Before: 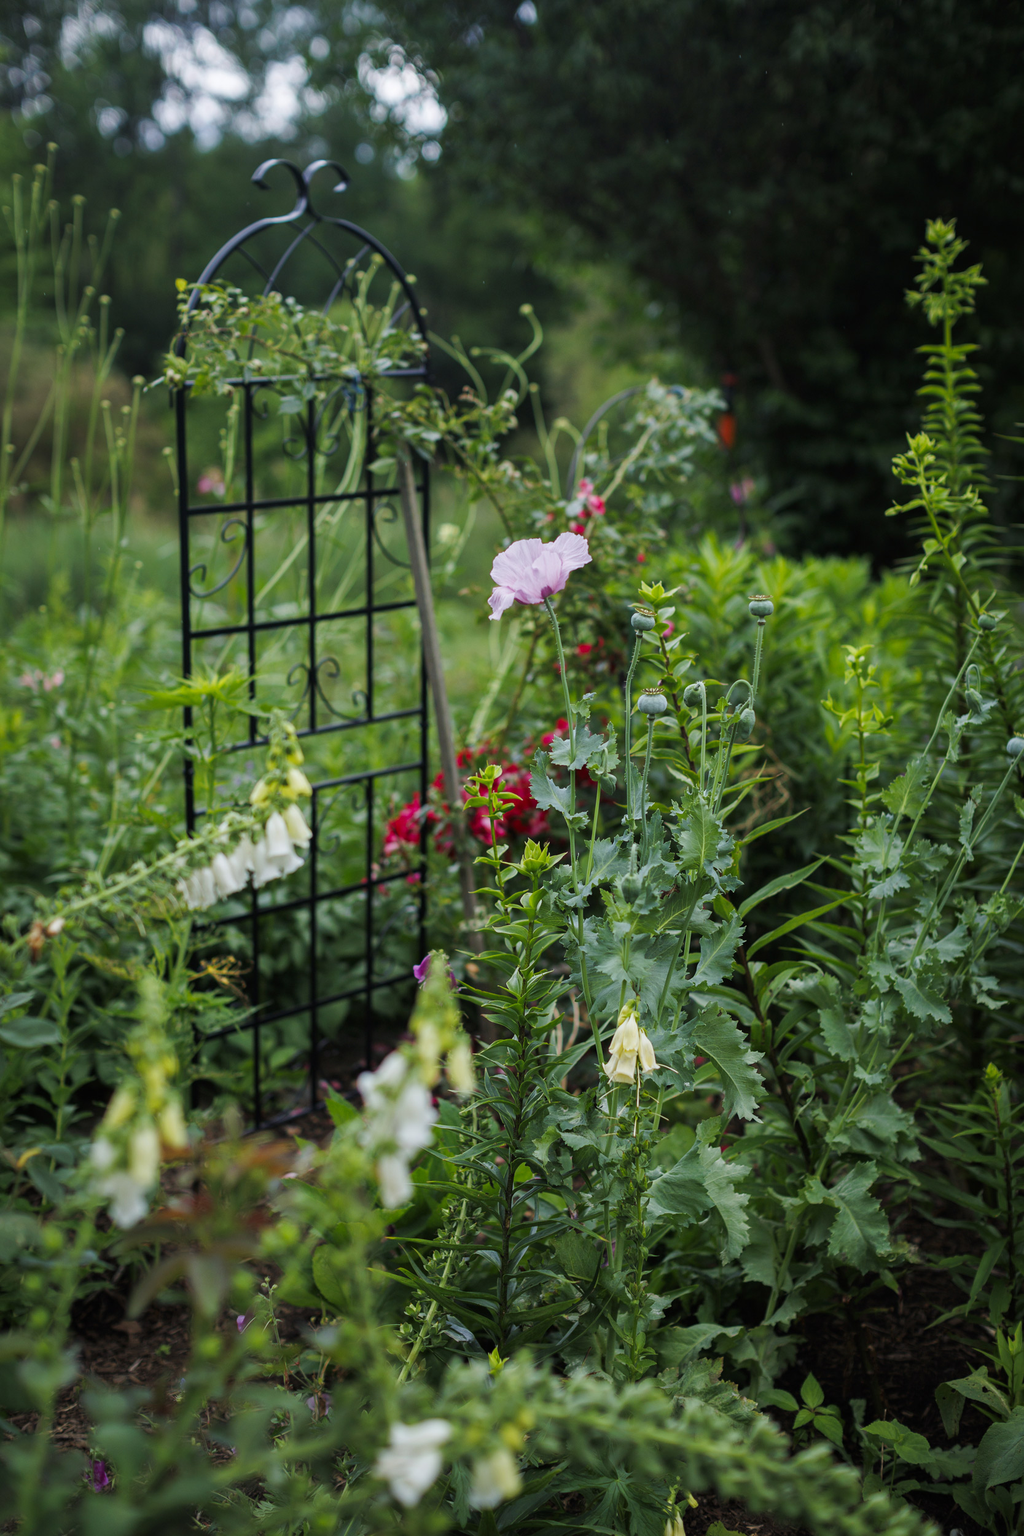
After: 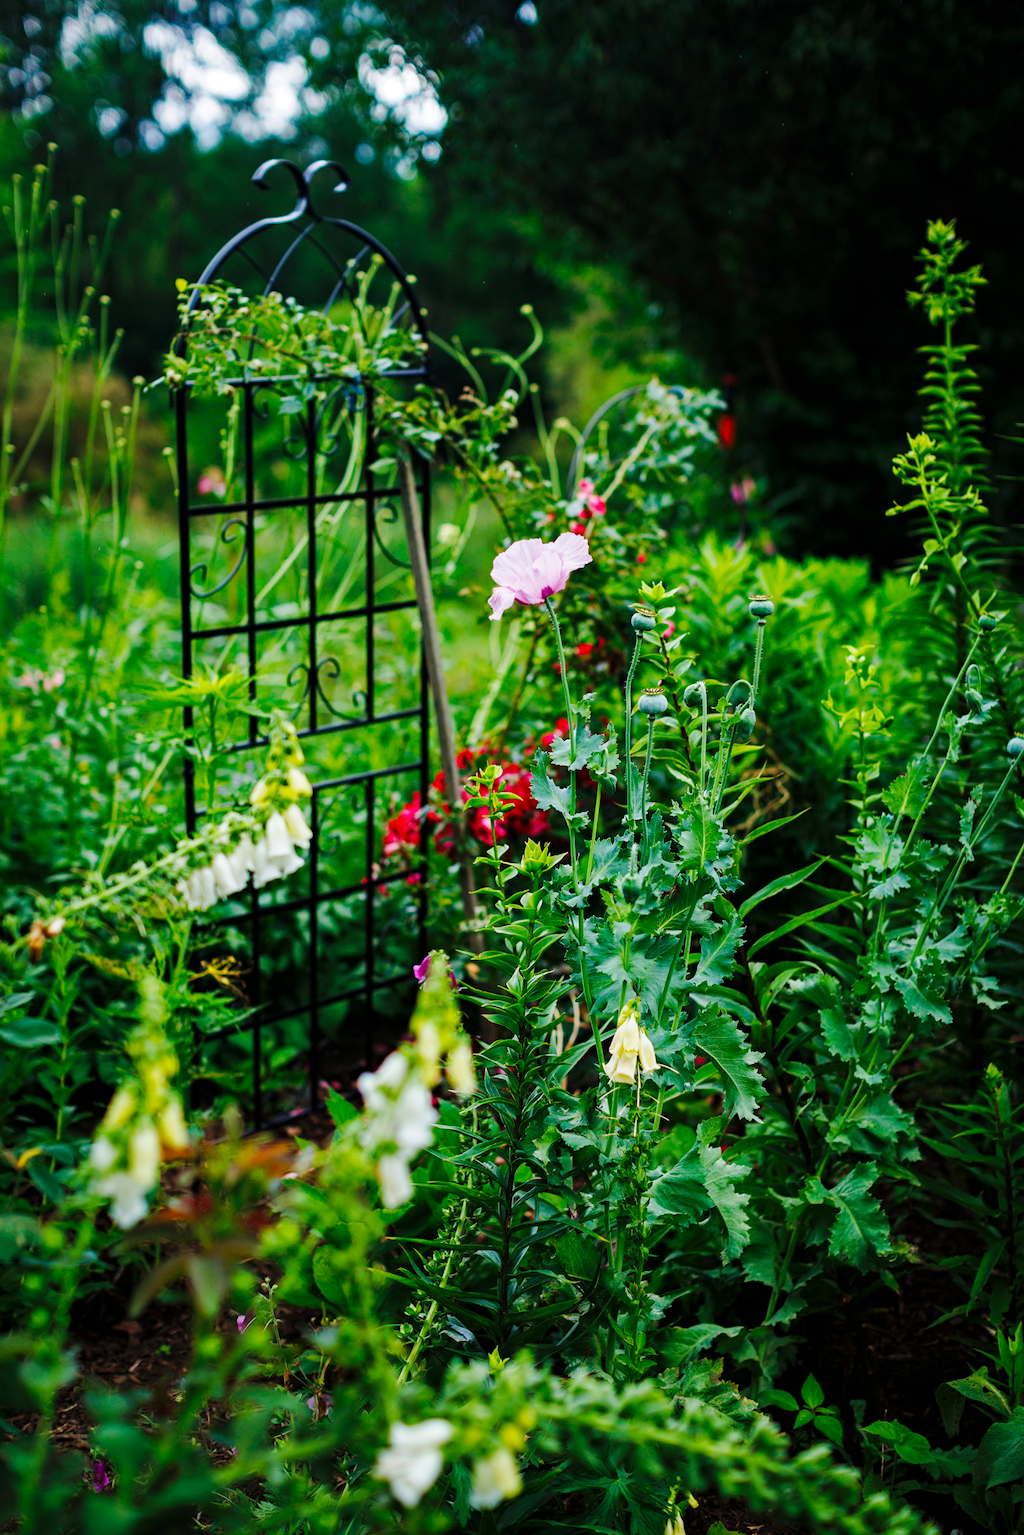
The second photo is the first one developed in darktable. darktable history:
haze removal: strength 0.28, distance 0.246, compatibility mode true, adaptive false
base curve: curves: ch0 [(0, 0) (0.036, 0.025) (0.121, 0.166) (0.206, 0.329) (0.605, 0.79) (1, 1)], preserve colors none
